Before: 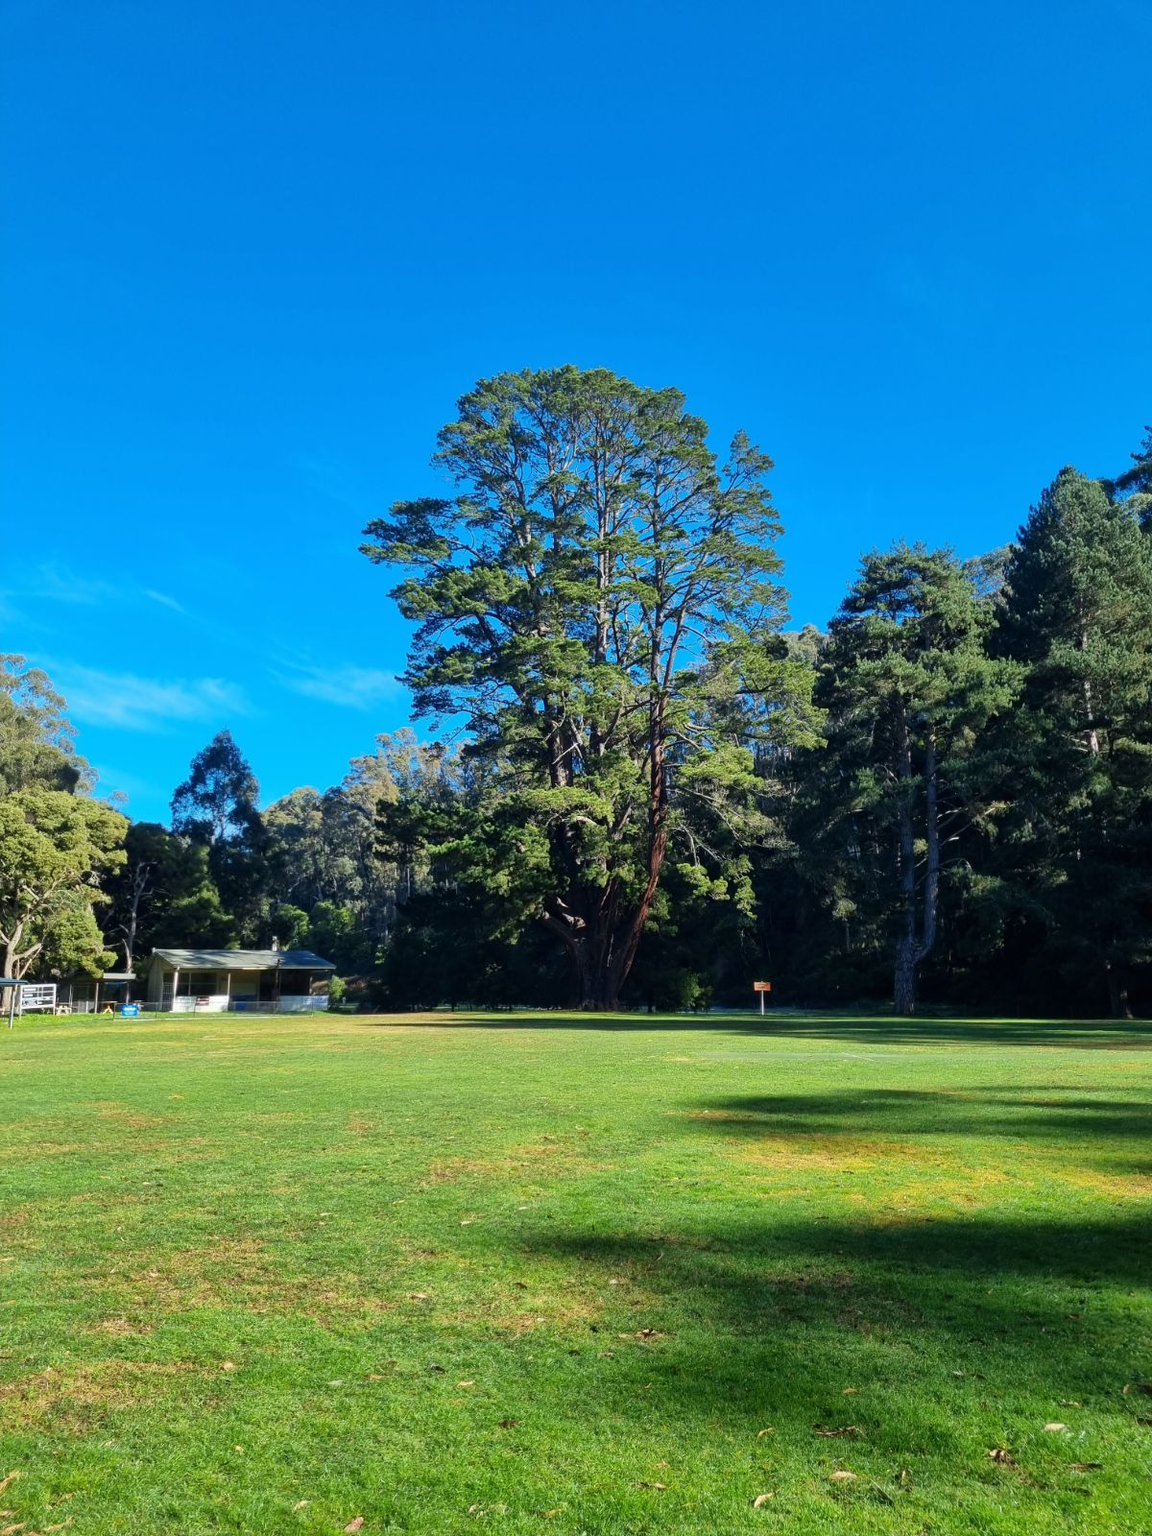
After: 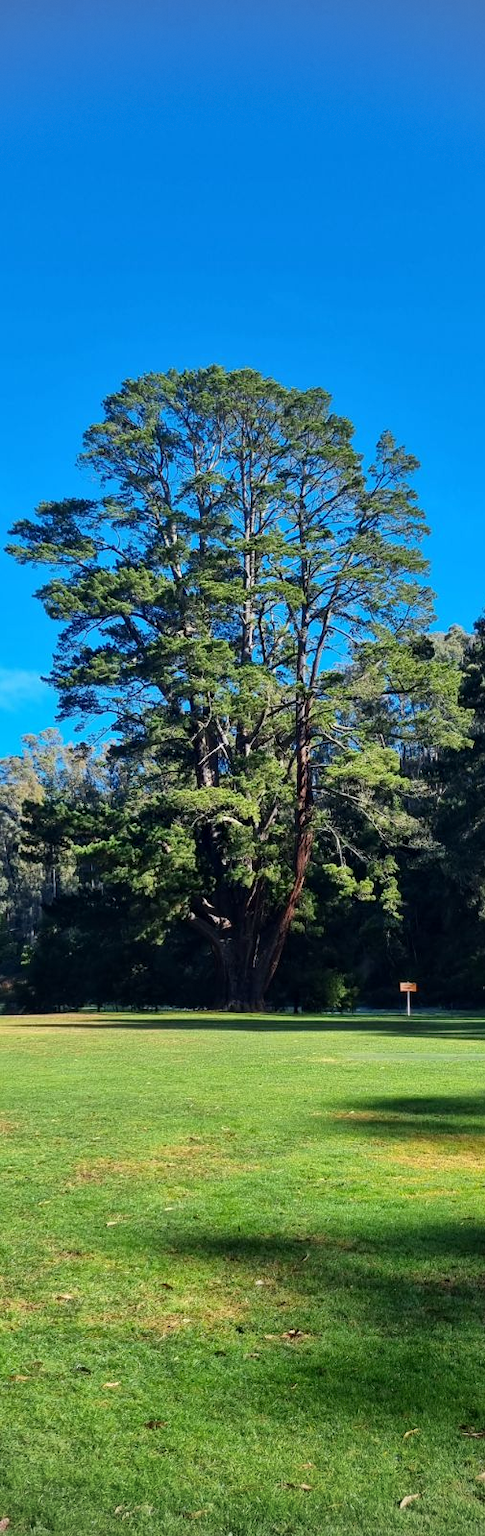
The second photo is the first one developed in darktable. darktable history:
vignetting: center (-0.031, -0.035), dithering 8-bit output, unbound false
crop: left 30.83%, right 27.013%
contrast equalizer: octaves 7, y [[0.6 ×6], [0.55 ×6], [0 ×6], [0 ×6], [0 ×6]], mix 0.189
